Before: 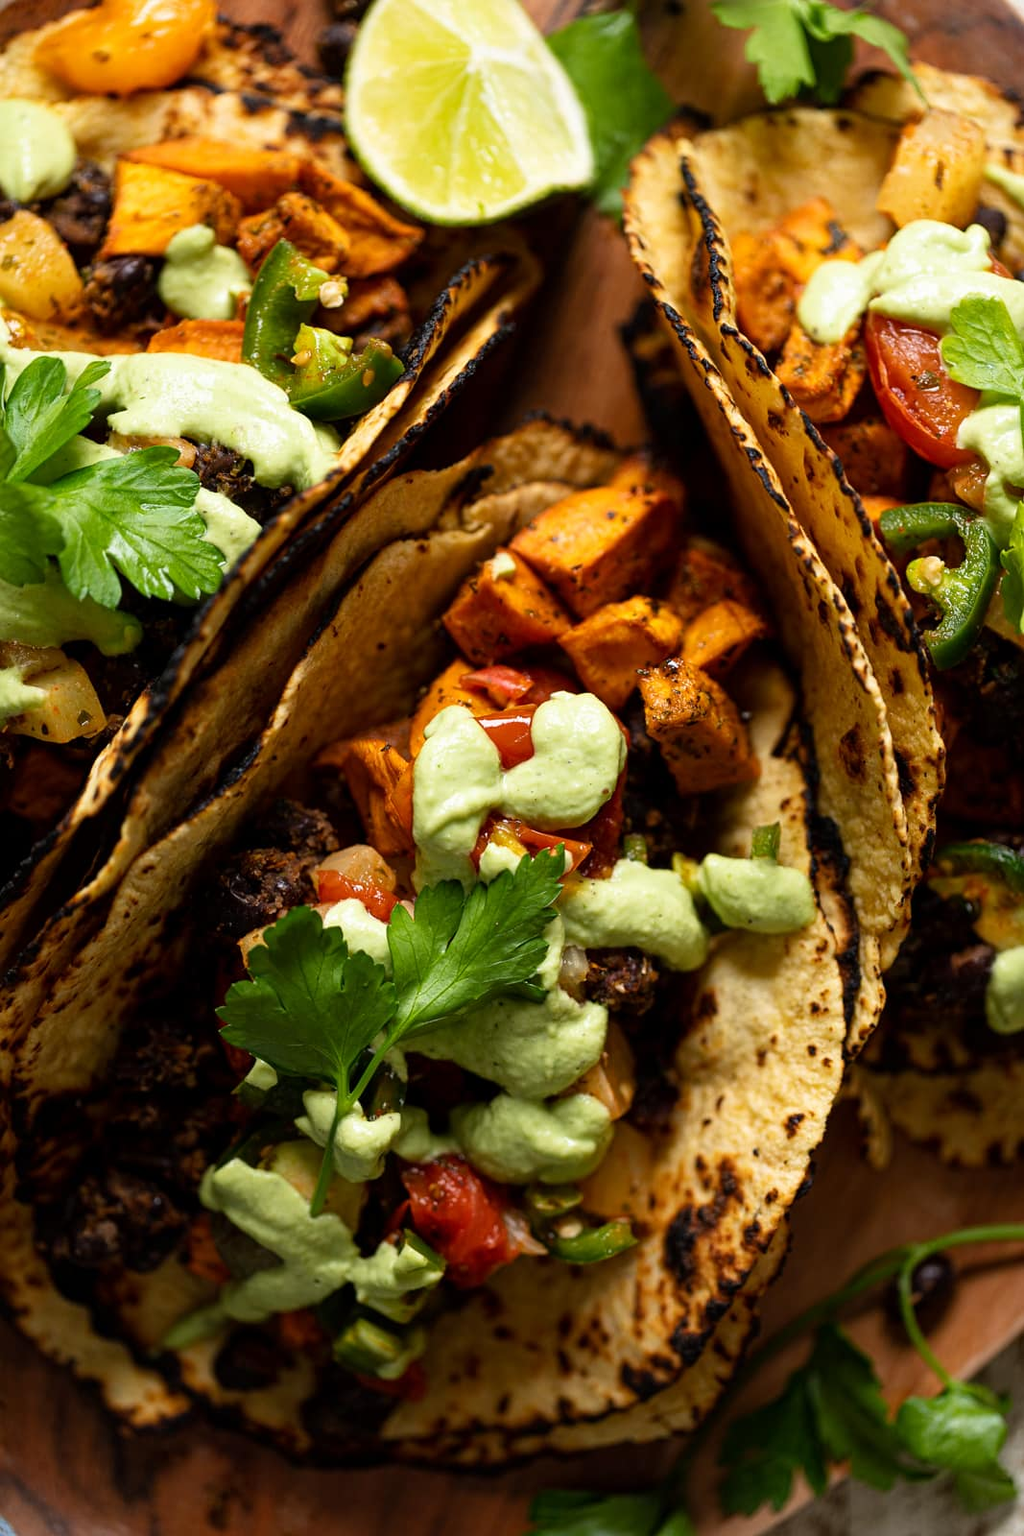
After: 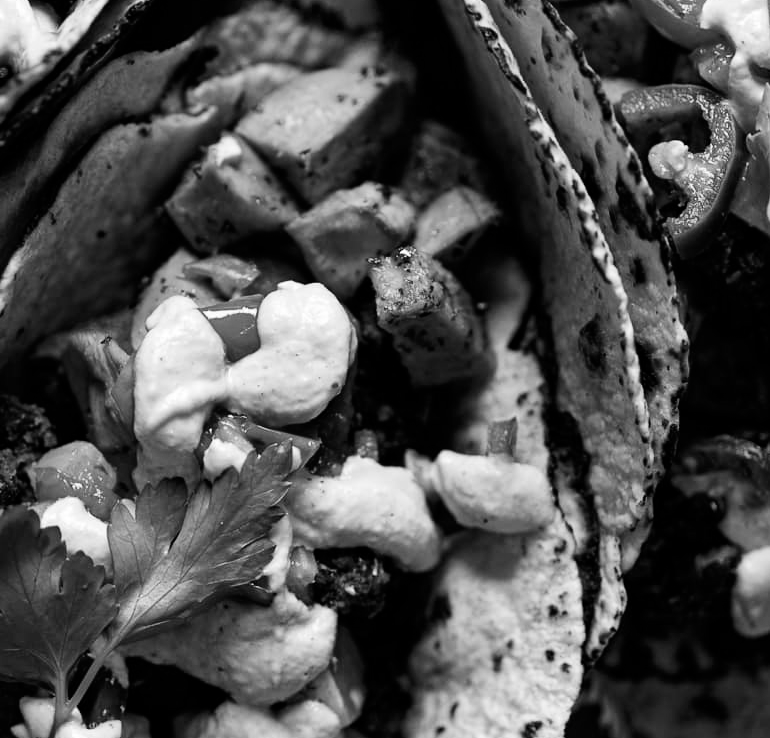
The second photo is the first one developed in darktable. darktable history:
haze removal: adaptive false
color calibration: output gray [0.22, 0.42, 0.37, 0], illuminant as shot in camera, x 0.369, y 0.382, temperature 4319.39 K
crop and rotate: left 27.824%, top 27.442%, bottom 26.406%
tone curve: curves: ch0 [(0, 0) (0.004, 0.001) (0.133, 0.112) (0.325, 0.362) (0.832, 0.893) (1, 1)], preserve colors none
